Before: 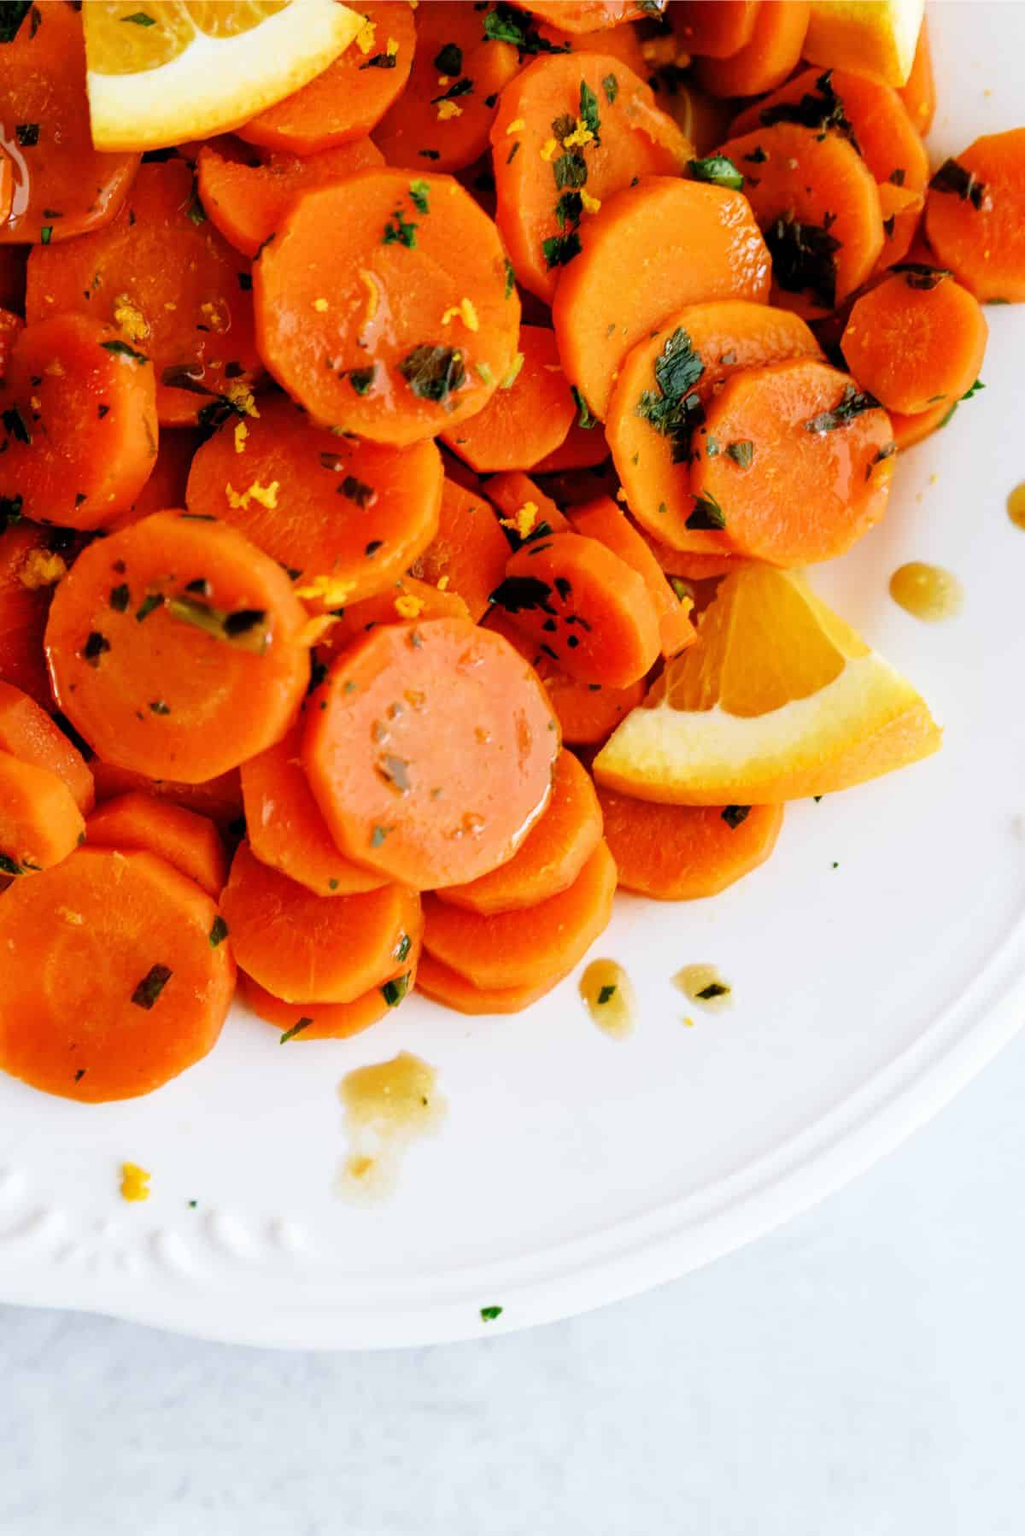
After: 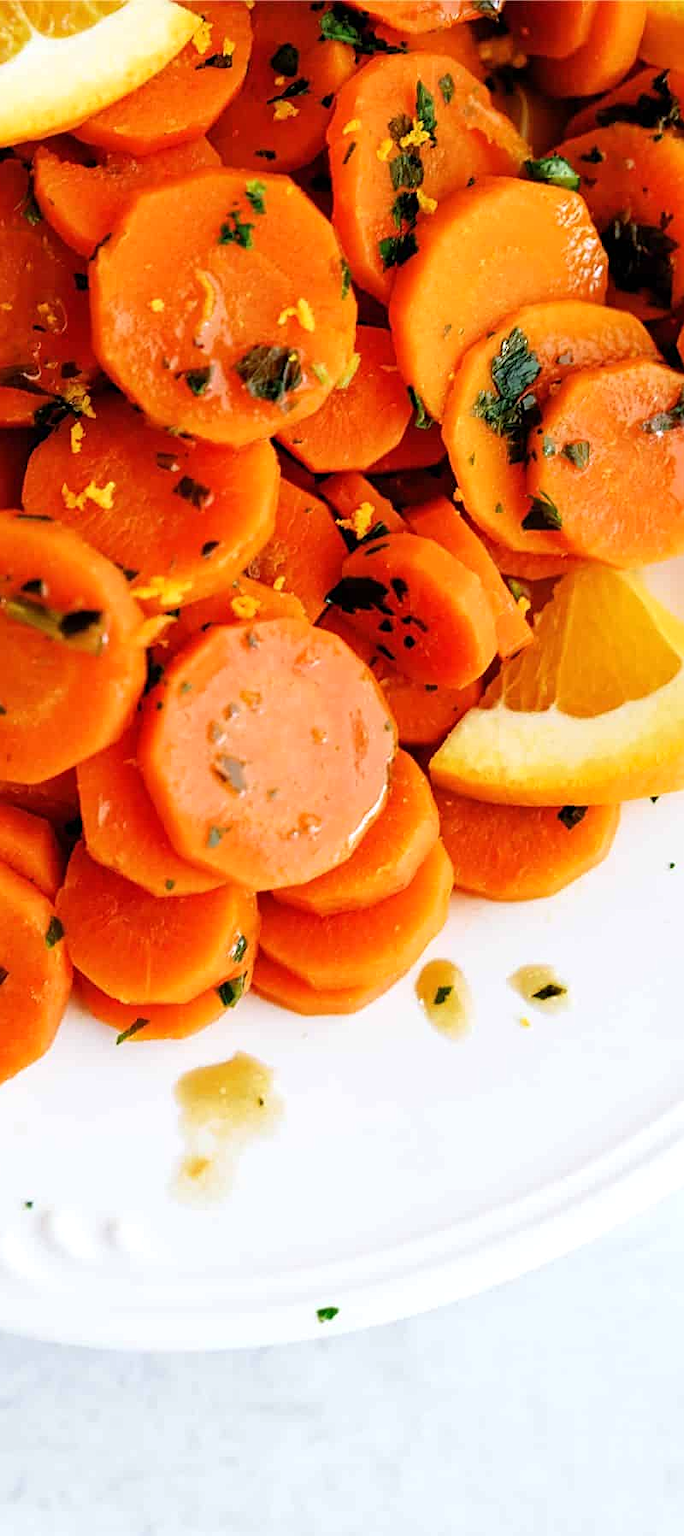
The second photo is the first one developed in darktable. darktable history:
crop and rotate: left 16.017%, right 17.18%
exposure: exposure 0.128 EV, compensate highlight preservation false
sharpen: on, module defaults
